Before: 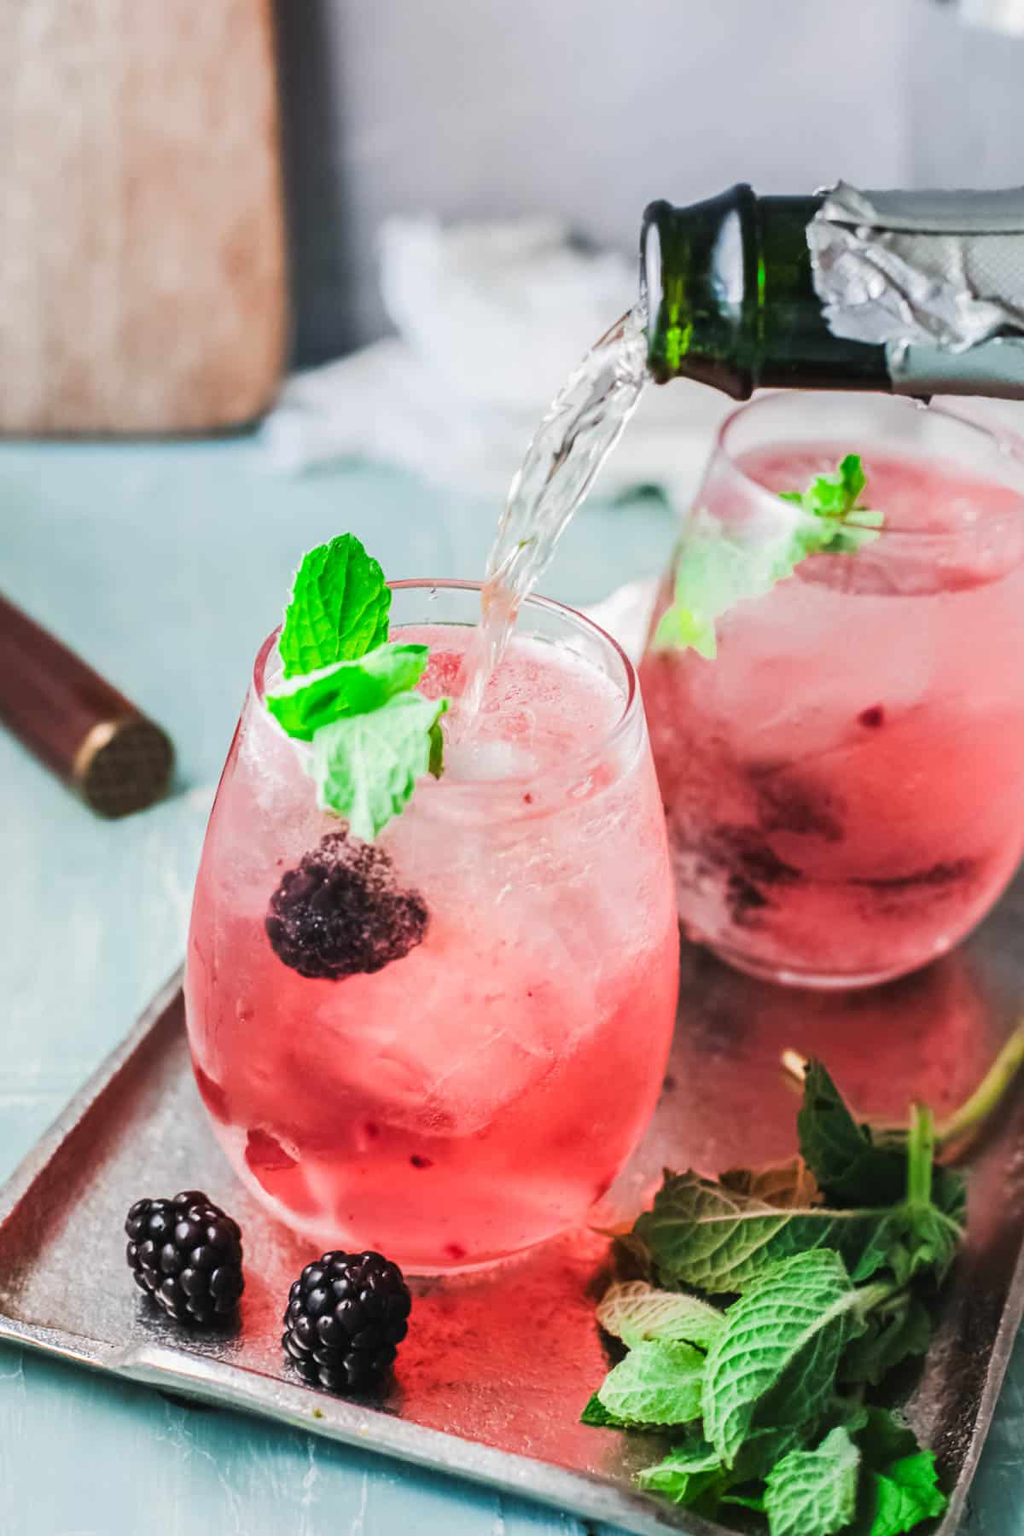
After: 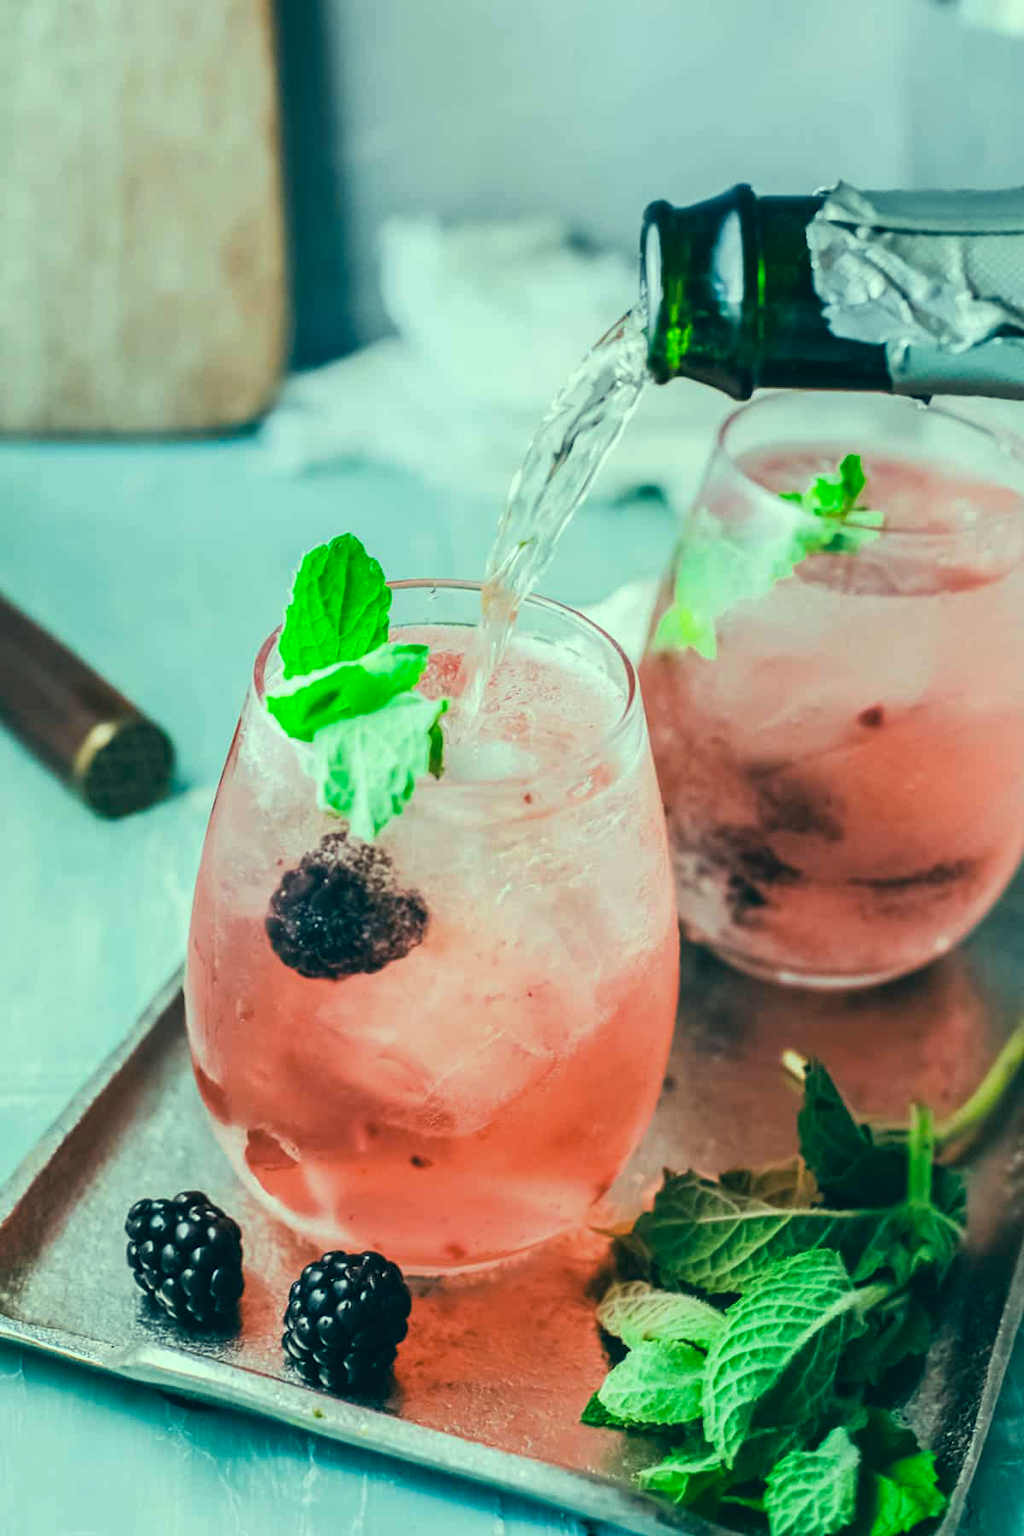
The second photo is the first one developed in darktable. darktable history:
color correction: highlights a* -19.67, highlights b* 9.8, shadows a* -19.86, shadows b* -11.29
color zones: curves: ch0 [(0.25, 0.5) (0.636, 0.25) (0.75, 0.5)], mix -93.35%
